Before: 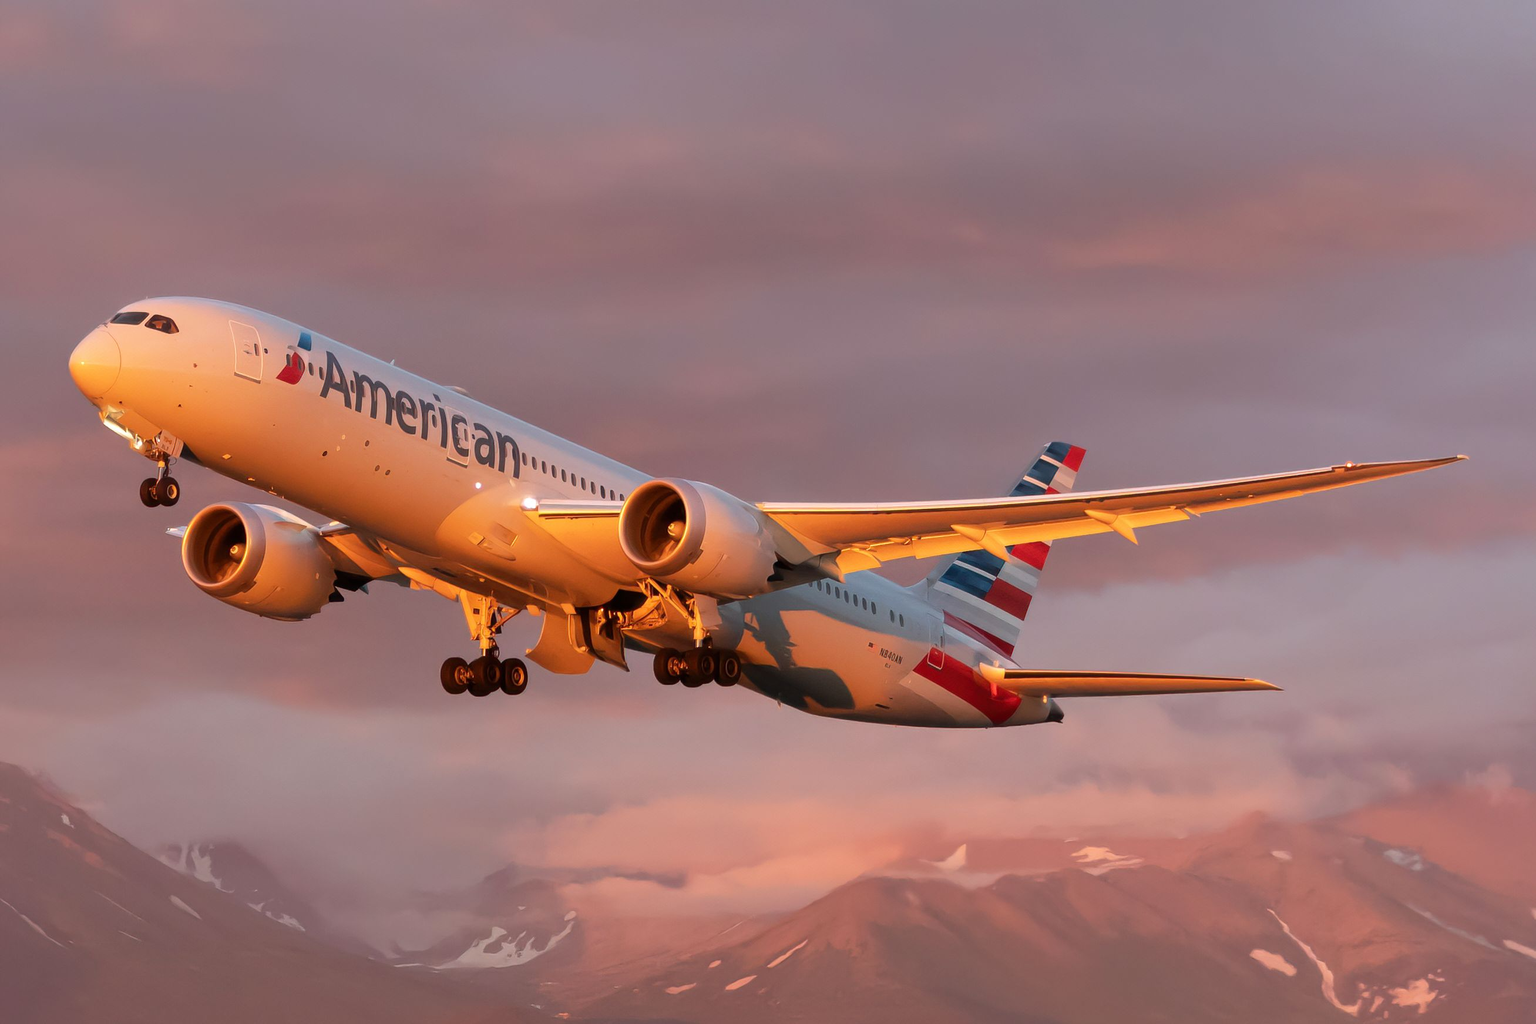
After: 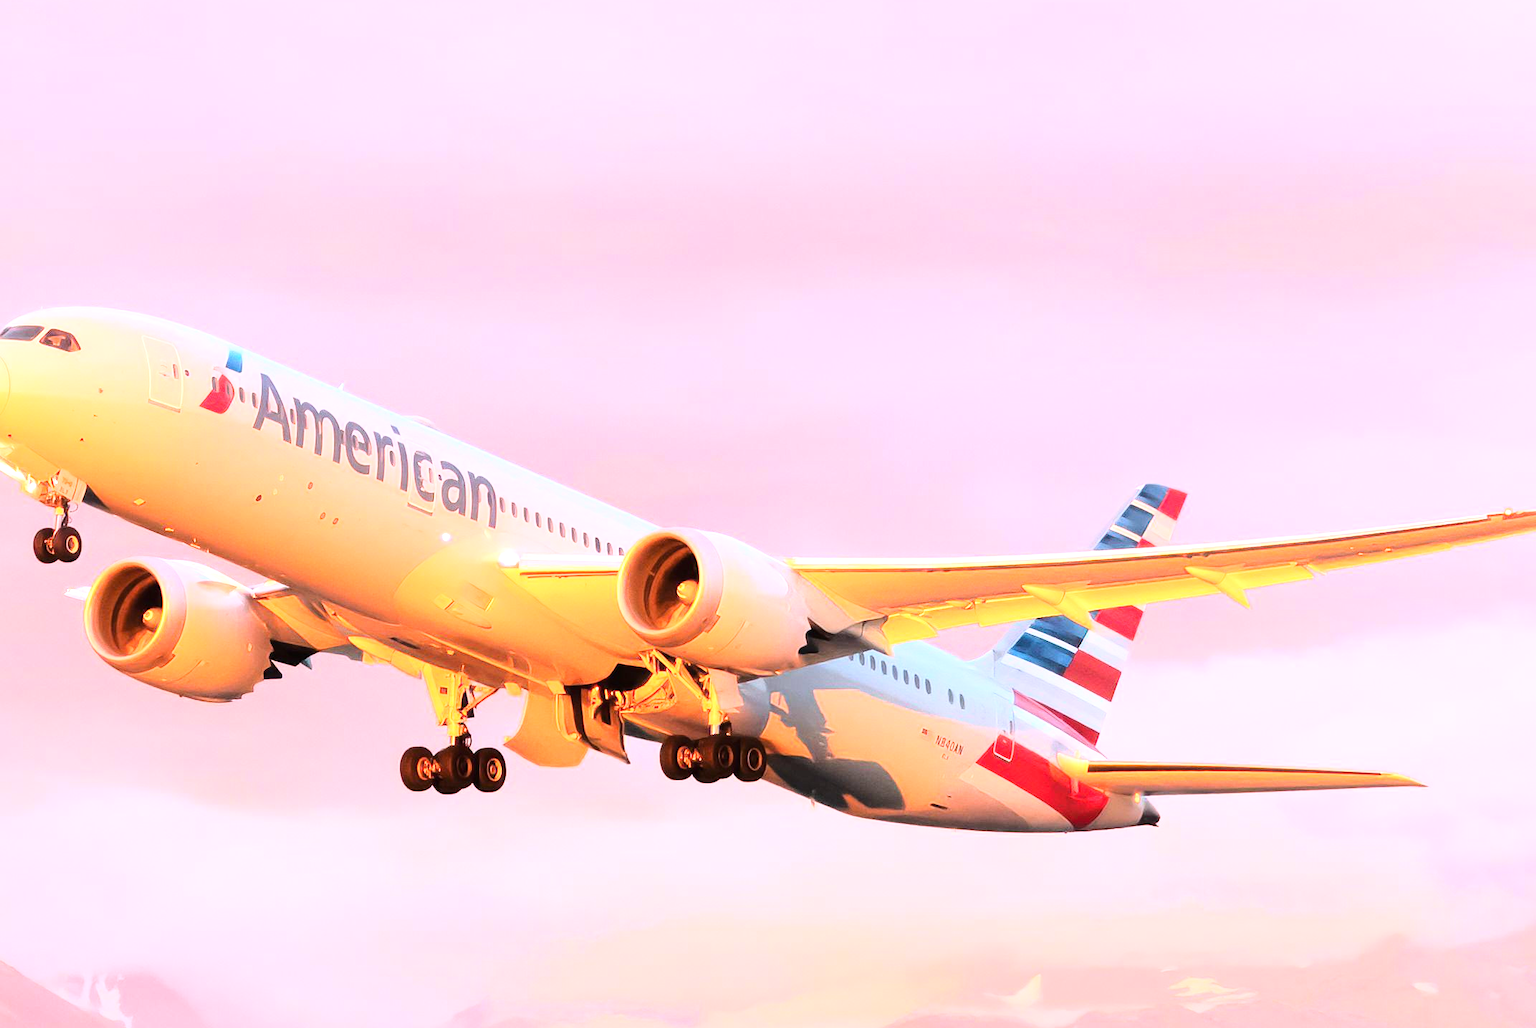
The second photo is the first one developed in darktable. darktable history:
exposure: black level correction 0, exposure 1.102 EV, compensate highlight preservation false
crop and rotate: left 7.417%, top 4.426%, right 10.562%, bottom 13.244%
base curve: curves: ch0 [(0, 0) (0.028, 0.03) (0.121, 0.232) (0.46, 0.748) (0.859, 0.968) (1, 1)], exposure shift 0.01
tone equalizer: -8 EV -0.444 EV, -7 EV -0.393 EV, -6 EV -0.307 EV, -5 EV -0.228 EV, -3 EV 0.241 EV, -2 EV 0.322 EV, -1 EV 0.41 EV, +0 EV 0.415 EV
contrast equalizer: octaves 7, y [[0.5, 0.5, 0.472, 0.5, 0.5, 0.5], [0.5 ×6], [0.5 ×6], [0 ×6], [0 ×6]], mix 0.305
color calibration: gray › normalize channels true, illuminant as shot in camera, x 0.358, y 0.373, temperature 4628.91 K, gamut compression 0.004
